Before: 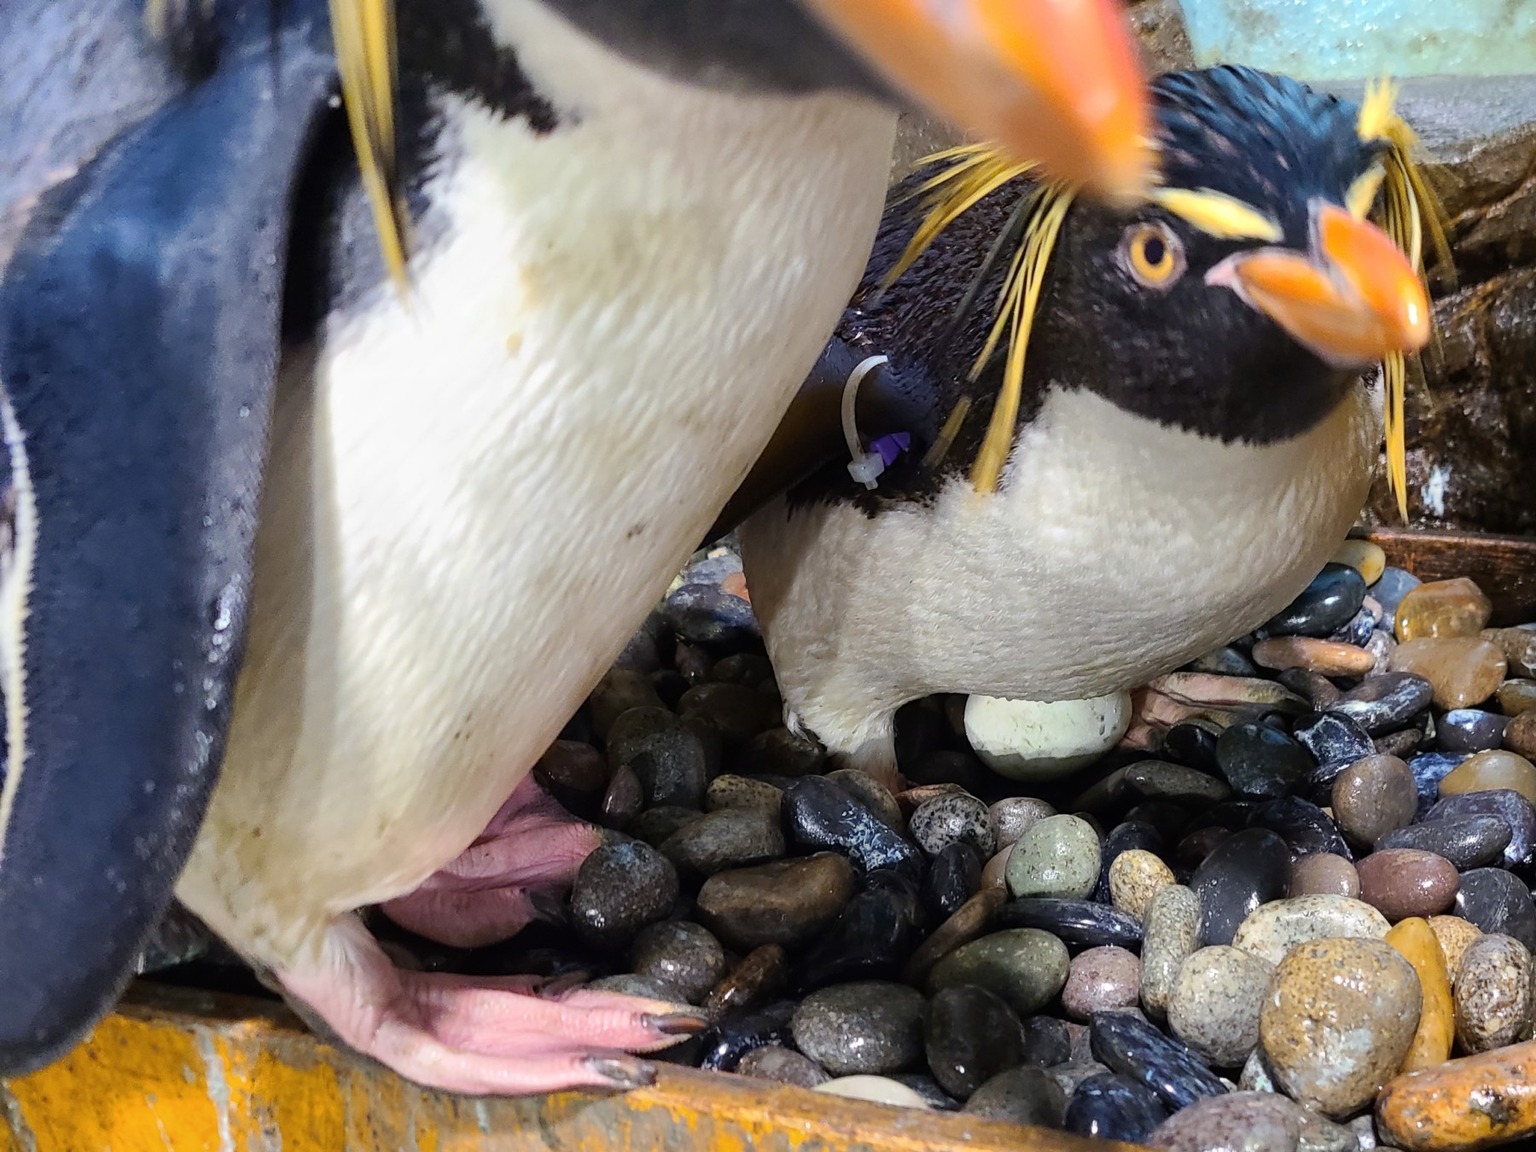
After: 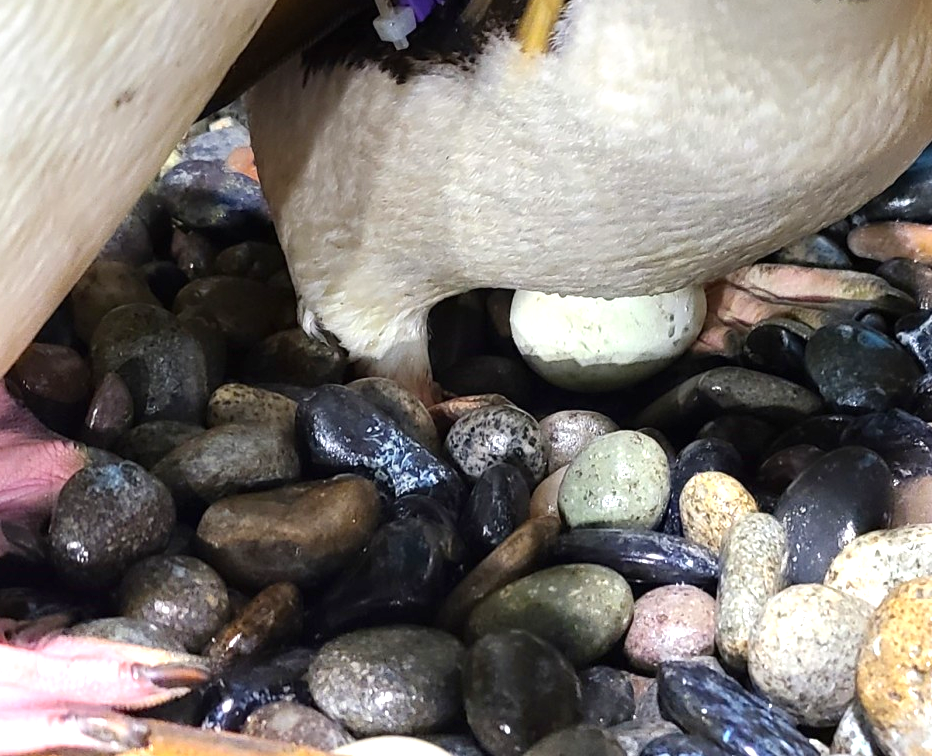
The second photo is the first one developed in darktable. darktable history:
graduated density: on, module defaults
exposure: exposure 0.999 EV, compensate highlight preservation false
crop: left 34.479%, top 38.822%, right 13.718%, bottom 5.172%
